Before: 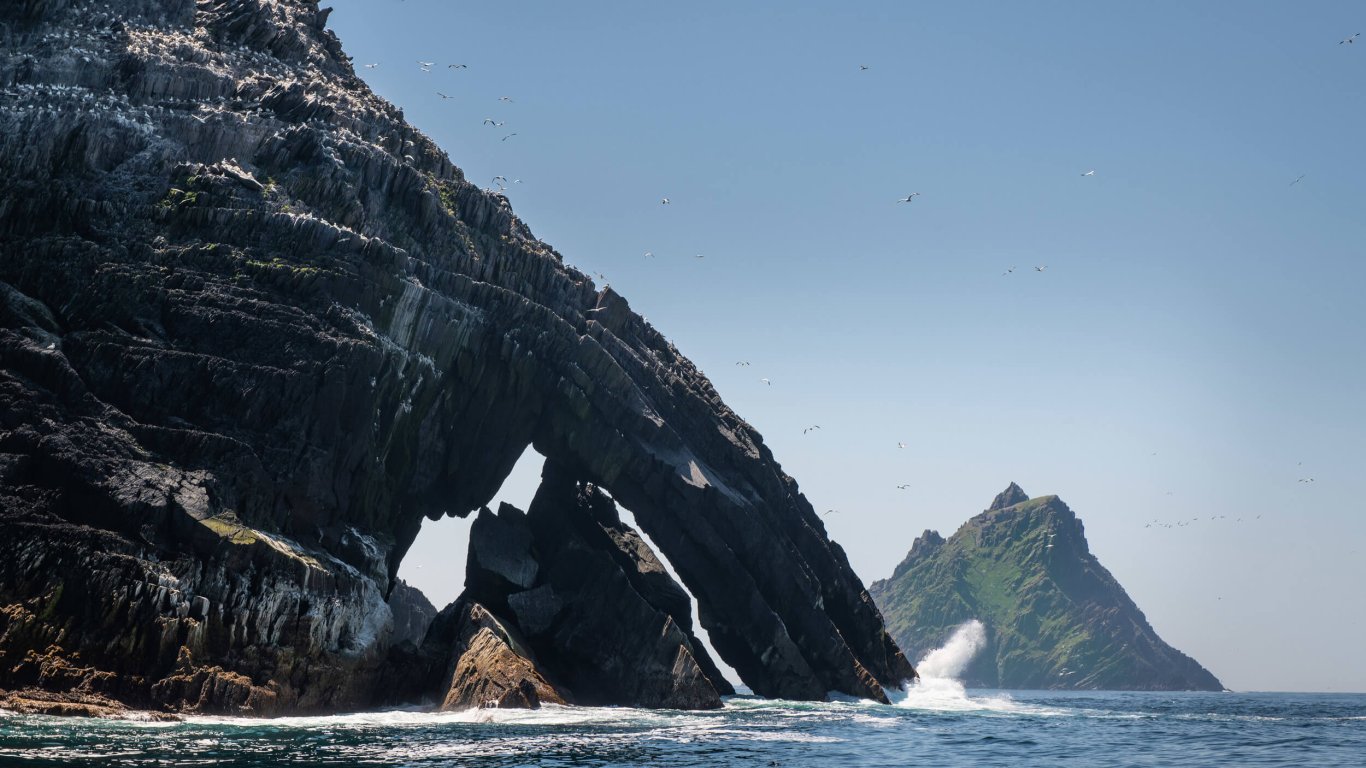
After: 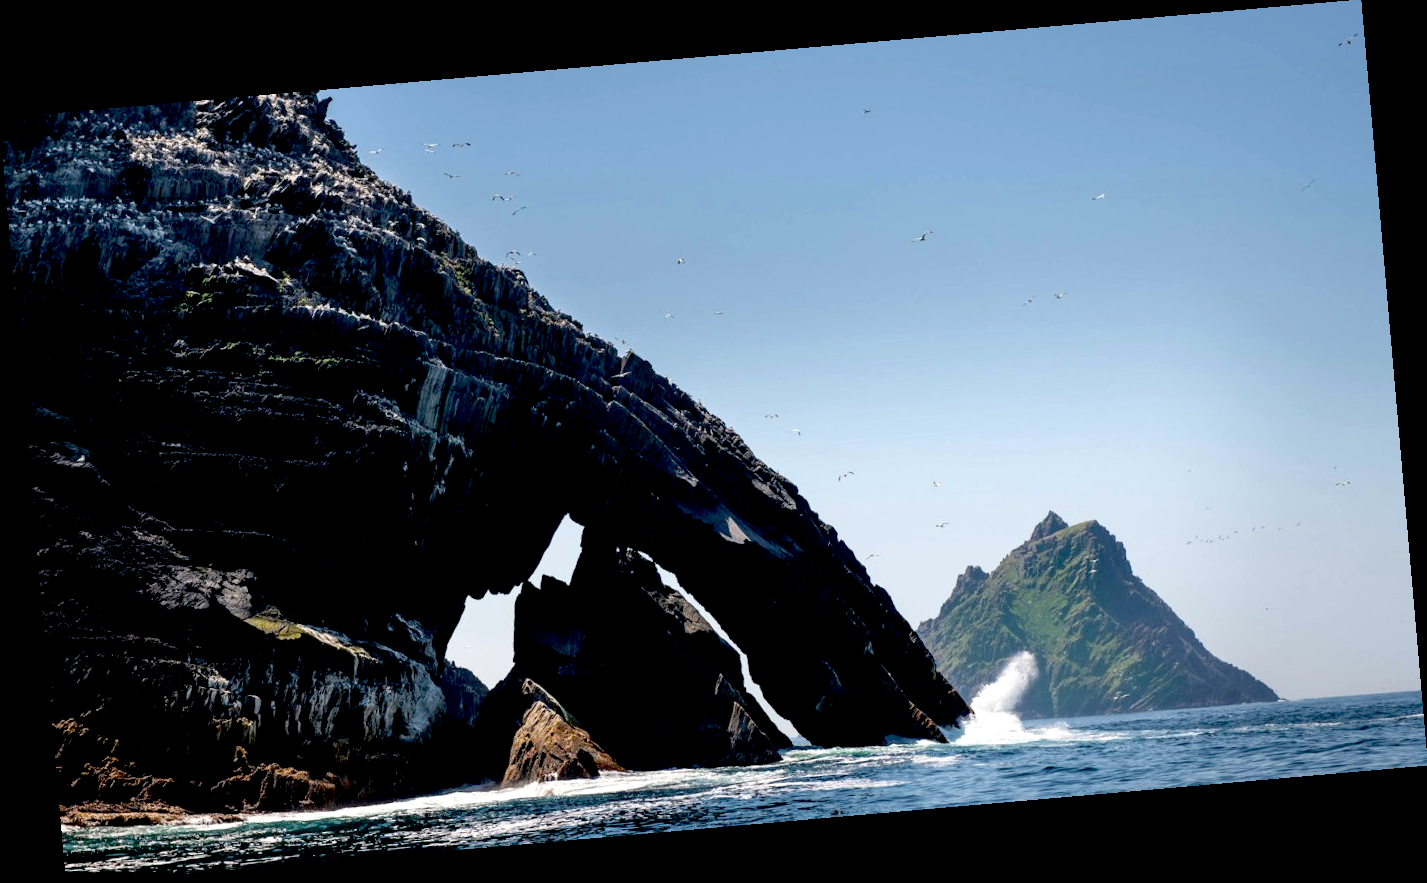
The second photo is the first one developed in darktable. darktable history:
exposure: black level correction 0.031, exposure 0.304 EV, compensate highlight preservation false
rotate and perspective: rotation -4.98°, automatic cropping off
